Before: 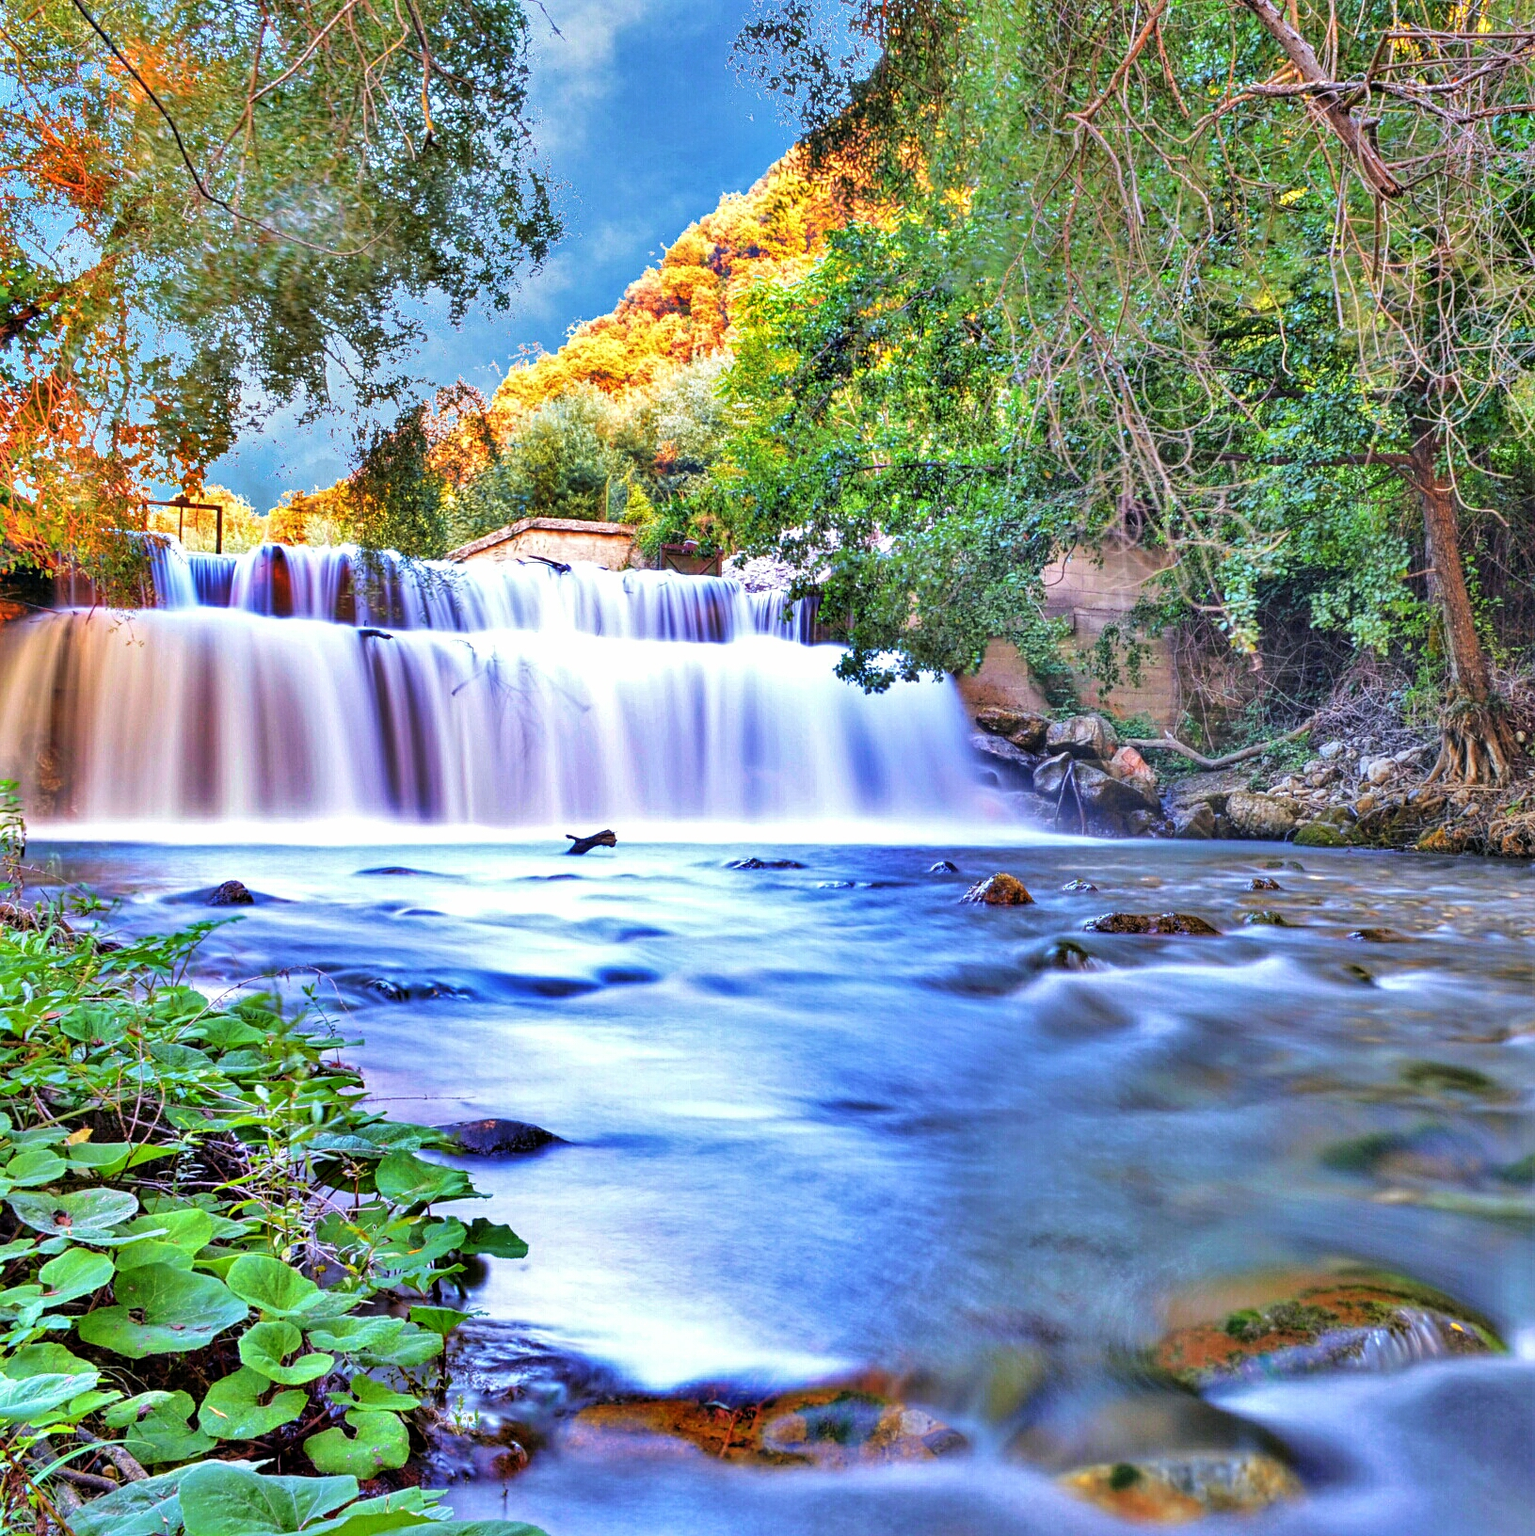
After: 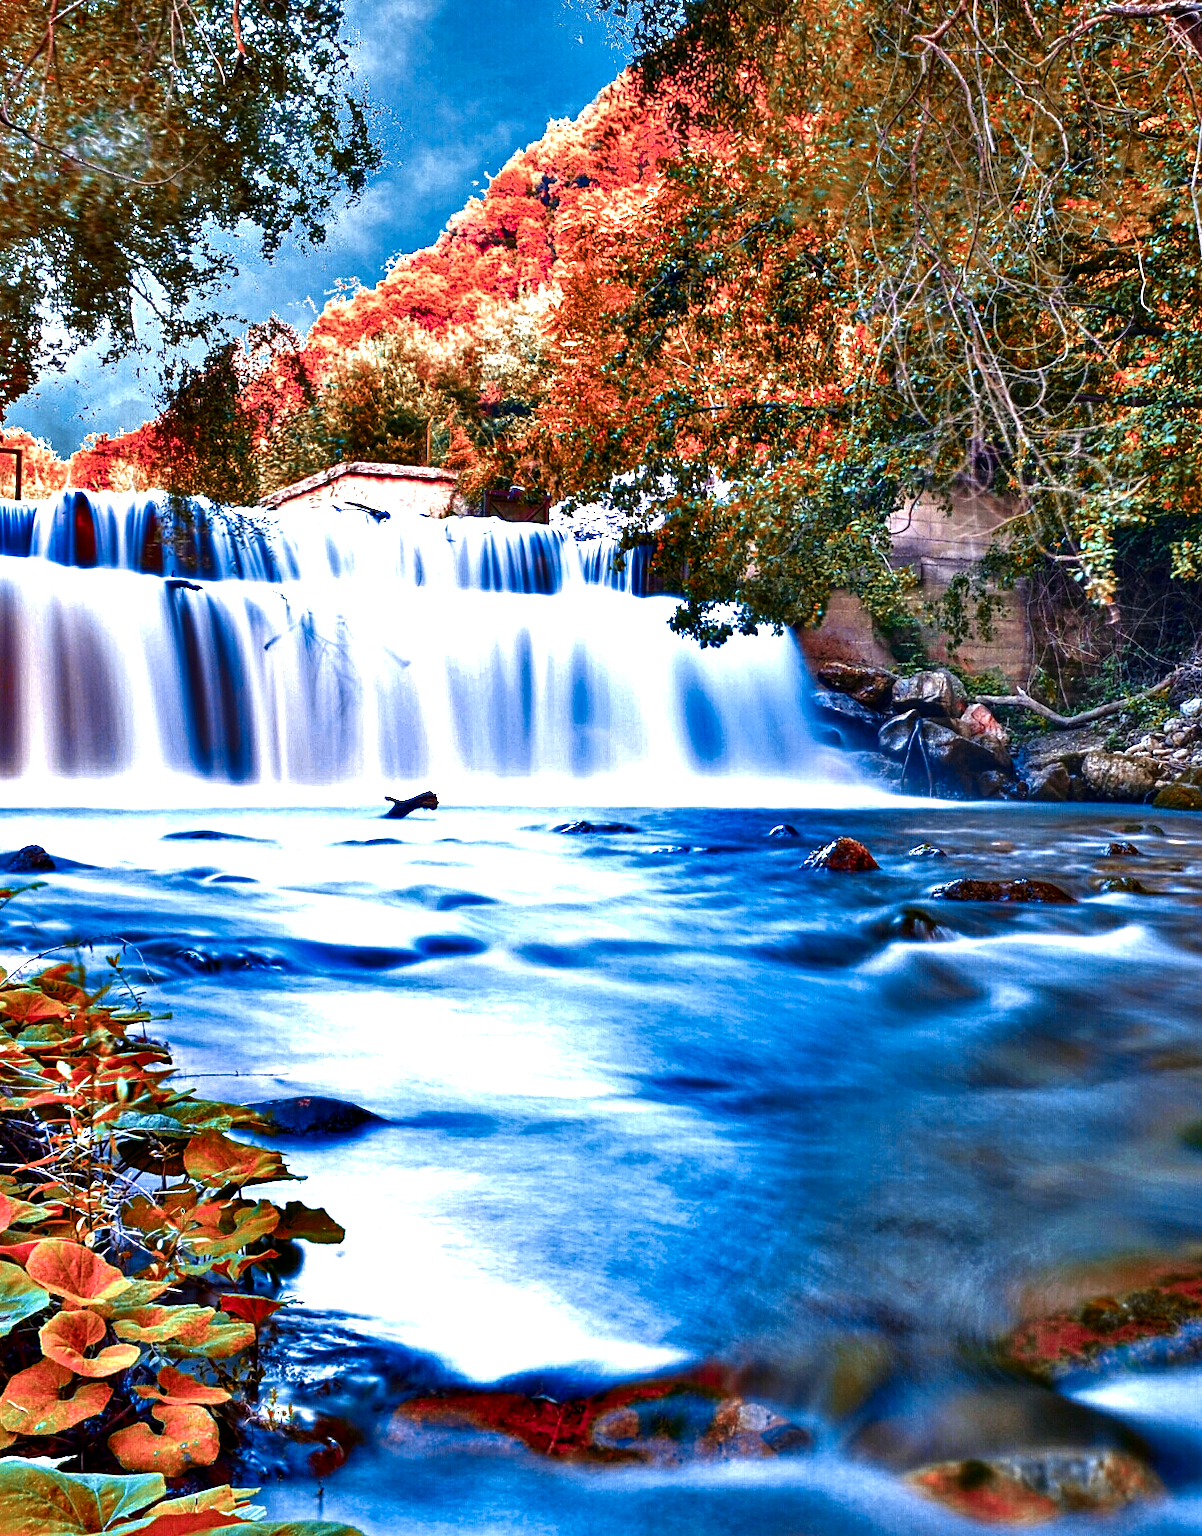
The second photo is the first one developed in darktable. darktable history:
color zones: curves: ch0 [(0.006, 0.385) (0.143, 0.563) (0.243, 0.321) (0.352, 0.464) (0.516, 0.456) (0.625, 0.5) (0.75, 0.5) (0.875, 0.5)]; ch1 [(0, 0.5) (0.134, 0.504) (0.246, 0.463) (0.421, 0.515) (0.5, 0.56) (0.625, 0.5) (0.75, 0.5) (0.875, 0.5)]; ch2 [(0, 0.5) (0.131, 0.426) (0.307, 0.289) (0.38, 0.188) (0.513, 0.216) (0.625, 0.548) (0.75, 0.468) (0.838, 0.396) (0.971, 0.311)]
contrast brightness saturation: brightness -0.52
exposure: exposure 0.6 EV, compensate highlight preservation false
crop and rotate: left 13.15%, top 5.251%, right 12.609%
